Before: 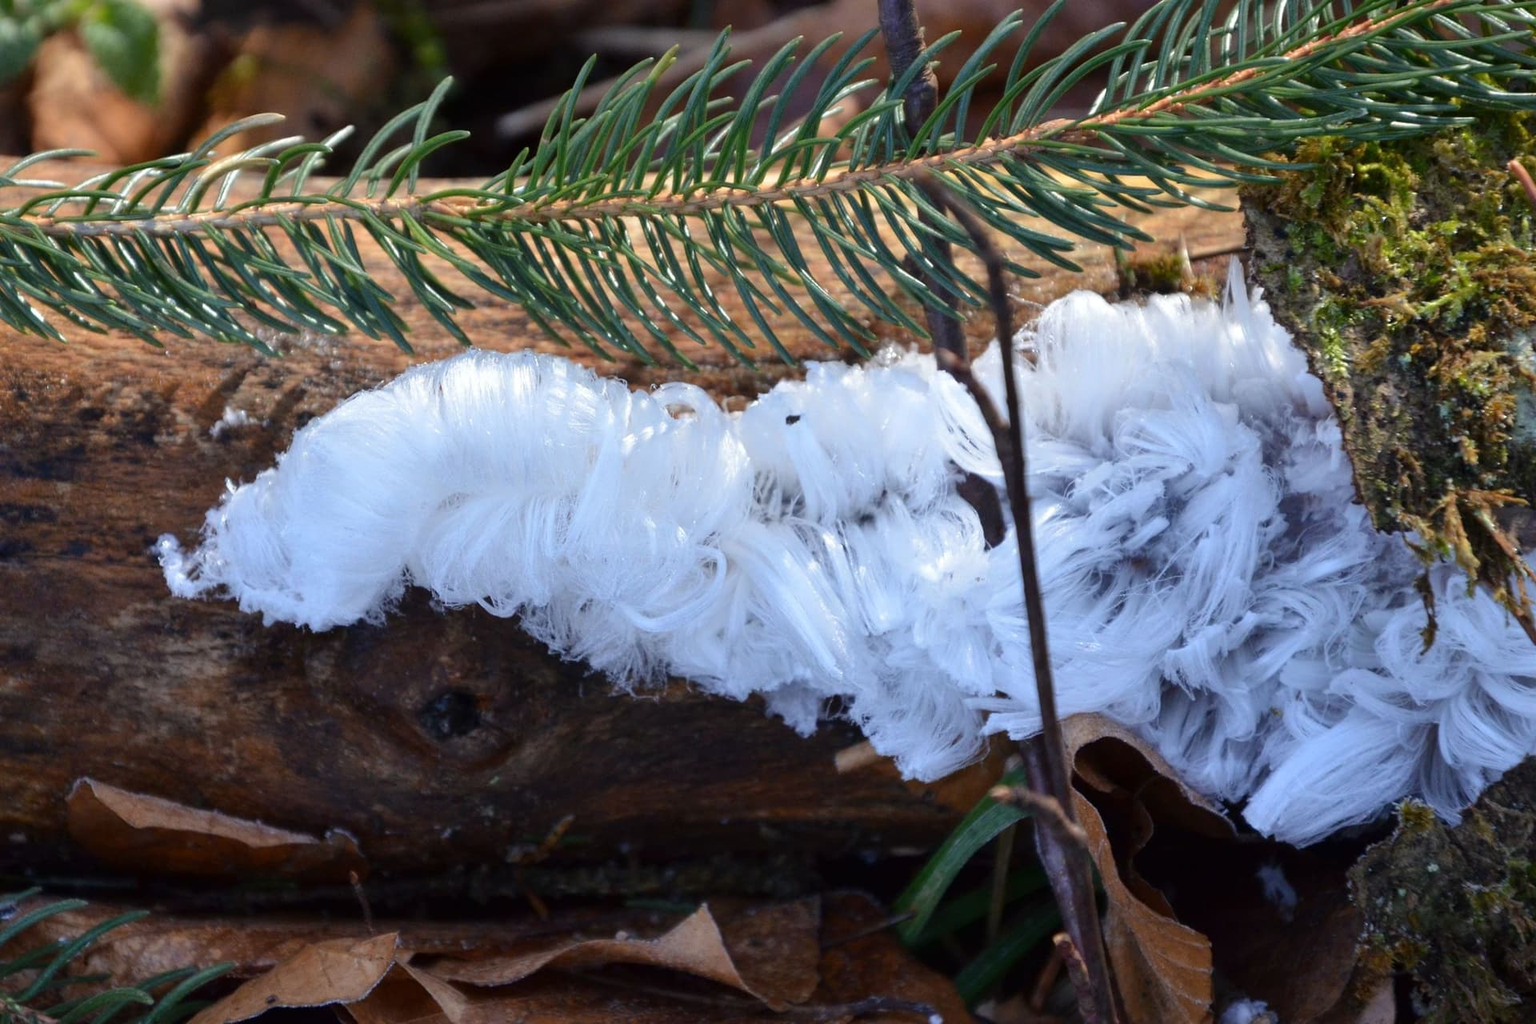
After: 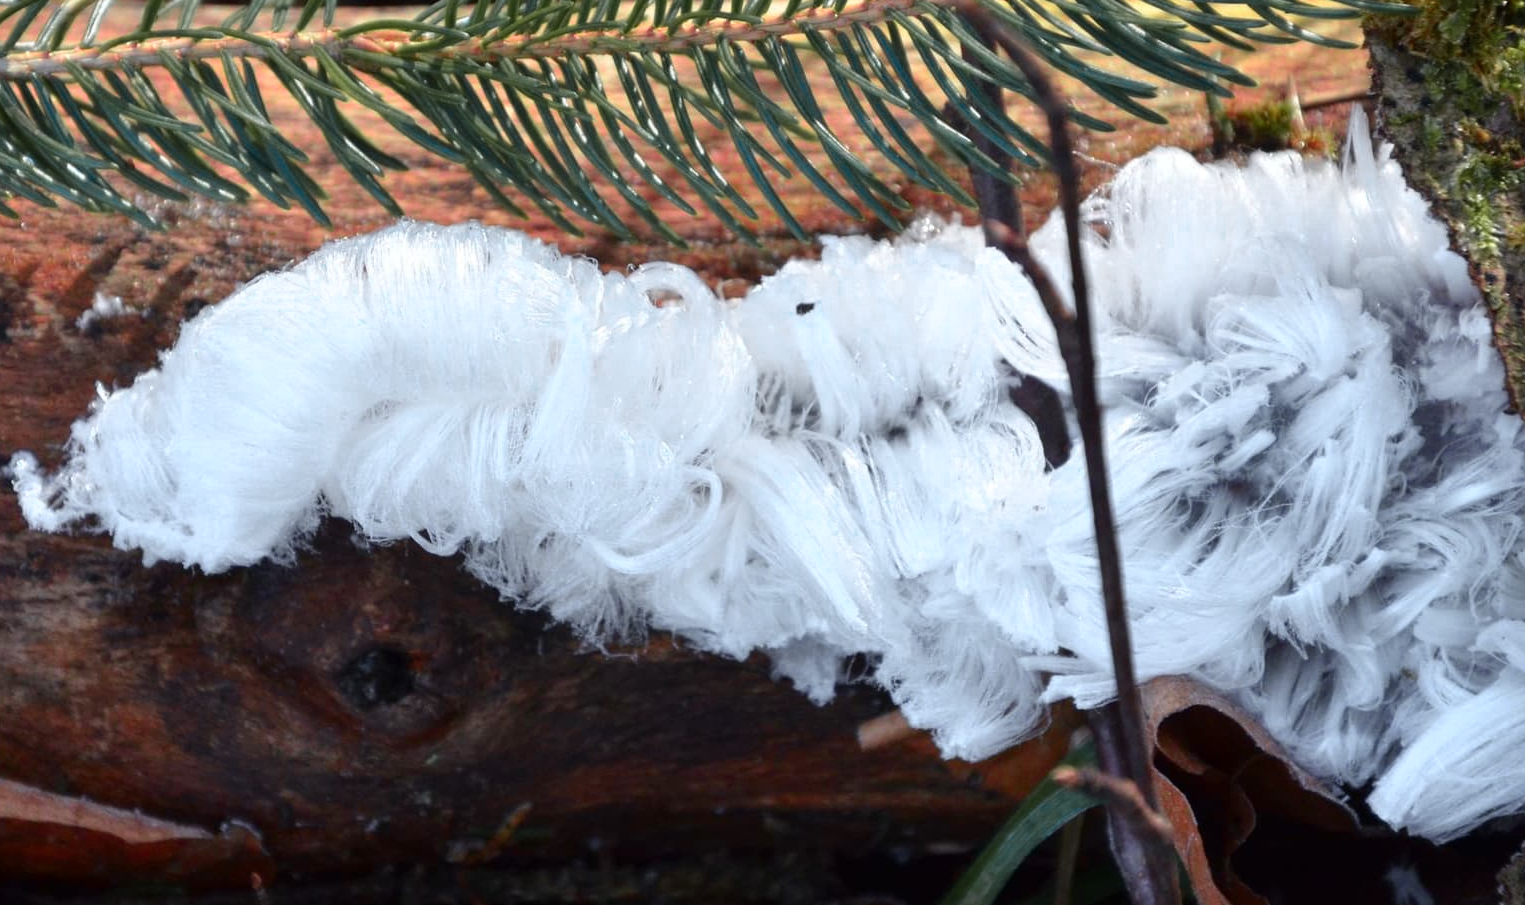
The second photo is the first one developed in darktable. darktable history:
crop: left 9.712%, top 16.928%, right 10.845%, bottom 12.332%
color zones: curves: ch0 [(0, 0.533) (0.126, 0.533) (0.234, 0.533) (0.368, 0.357) (0.5, 0.5) (0.625, 0.5) (0.74, 0.637) (0.875, 0.5)]; ch1 [(0.004, 0.708) (0.129, 0.662) (0.25, 0.5) (0.375, 0.331) (0.496, 0.396) (0.625, 0.649) (0.739, 0.26) (0.875, 0.5) (1, 0.478)]; ch2 [(0, 0.409) (0.132, 0.403) (0.236, 0.558) (0.379, 0.448) (0.5, 0.5) (0.625, 0.5) (0.691, 0.39) (0.875, 0.5)]
